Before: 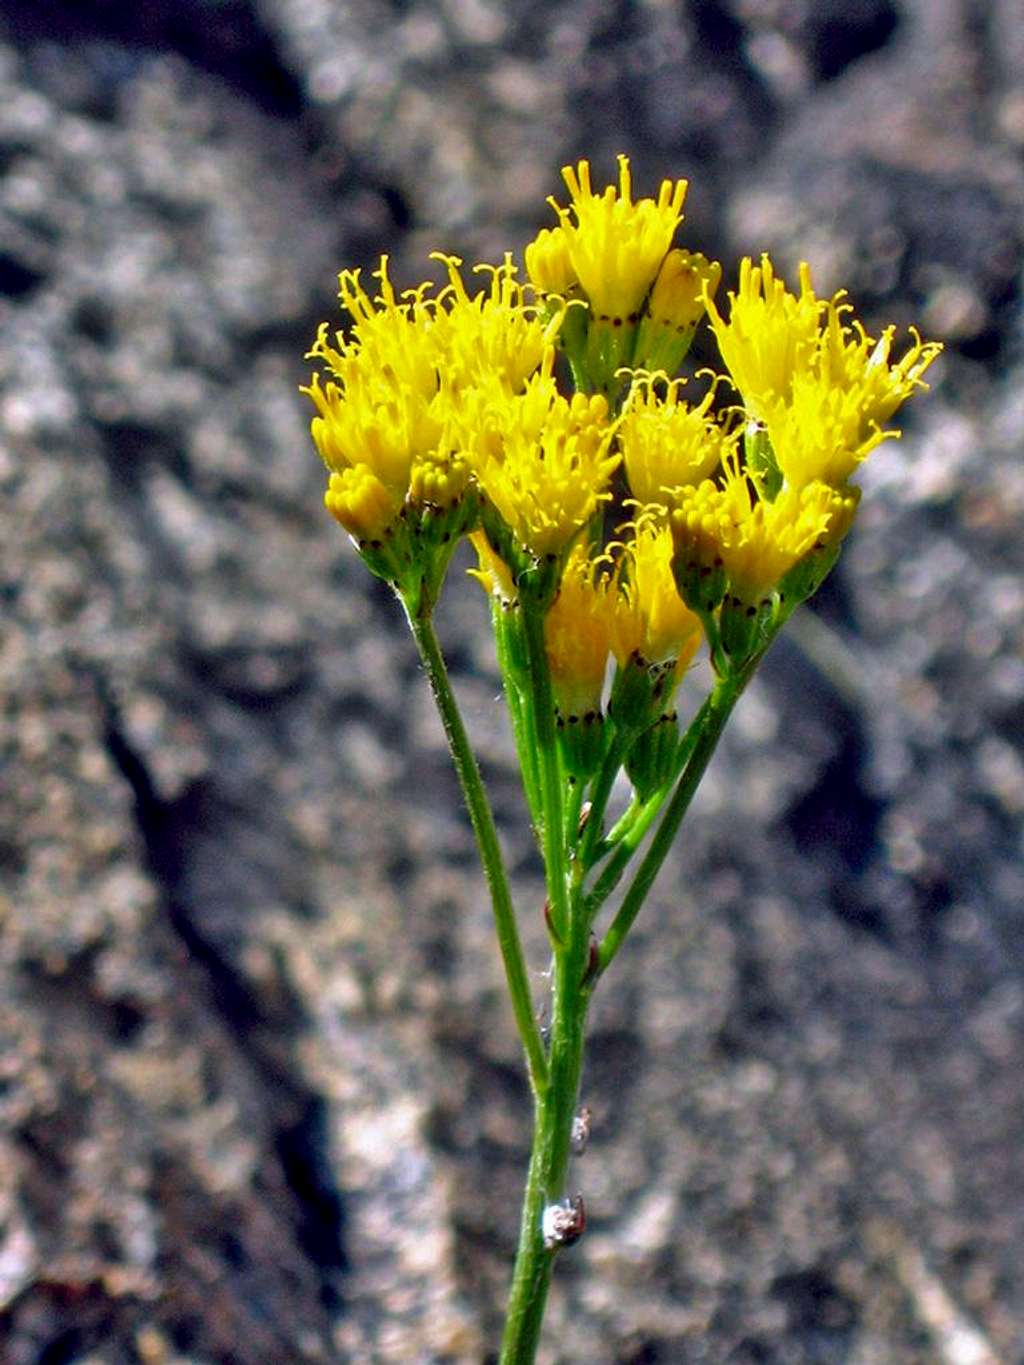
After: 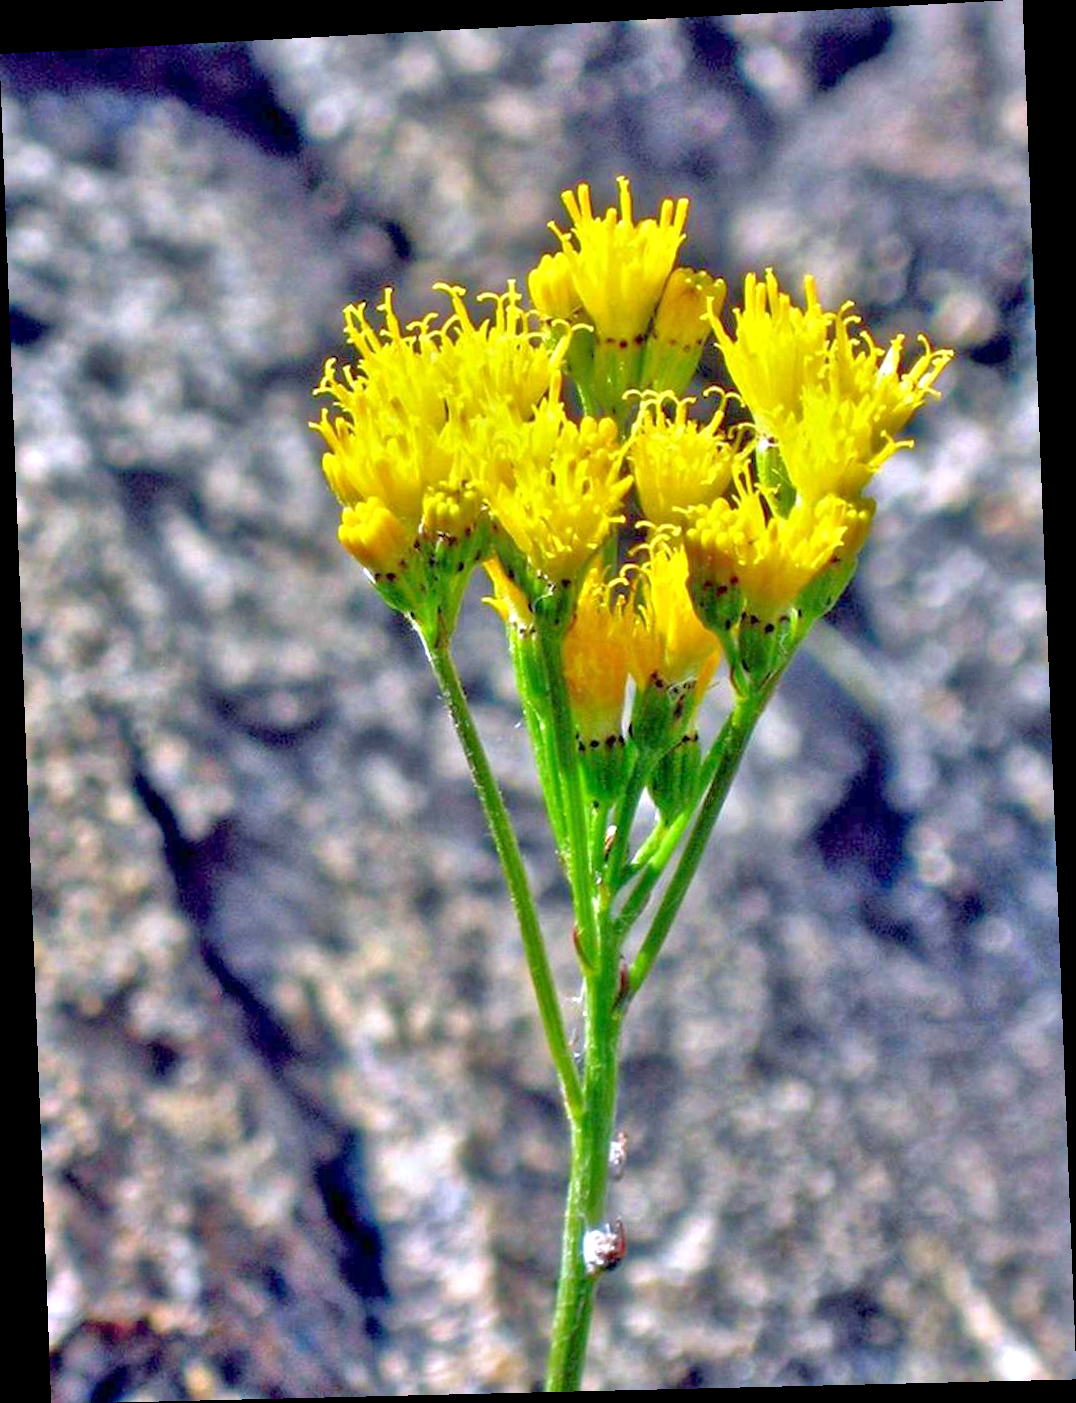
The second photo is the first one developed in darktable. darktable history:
tone equalizer: -8 EV 2 EV, -7 EV 2 EV, -6 EV 2 EV, -5 EV 2 EV, -4 EV 2 EV, -3 EV 1.5 EV, -2 EV 1 EV, -1 EV 0.5 EV
rotate and perspective: rotation -2.22°, lens shift (horizontal) -0.022, automatic cropping off
white balance: red 0.976, blue 1.04
